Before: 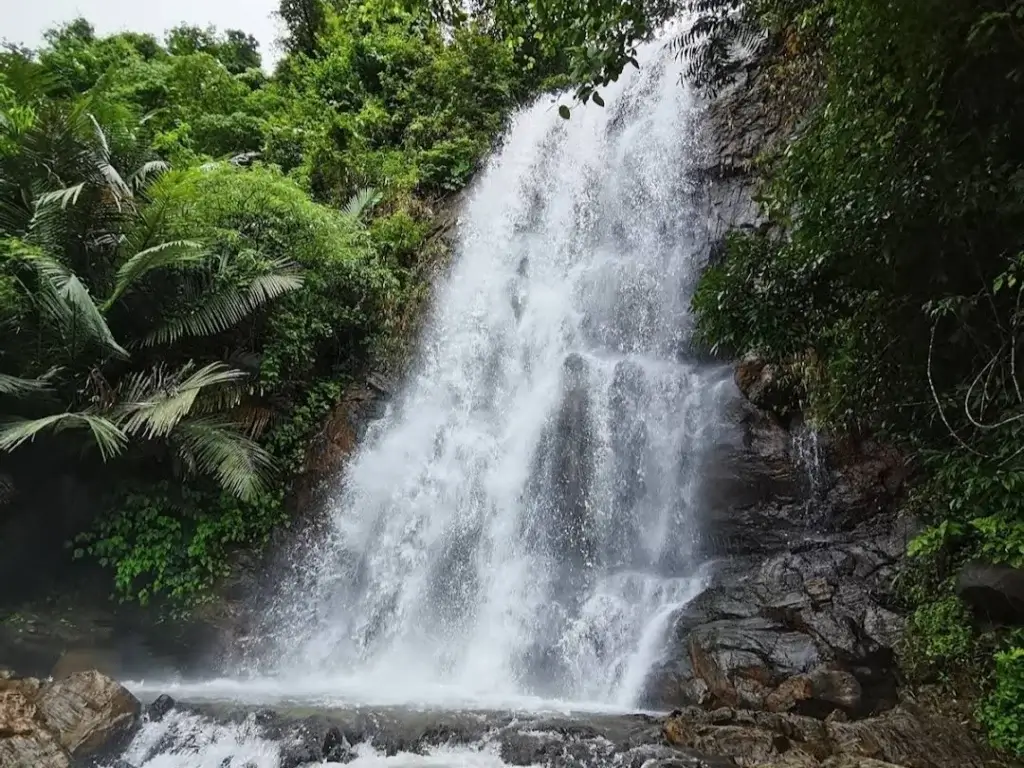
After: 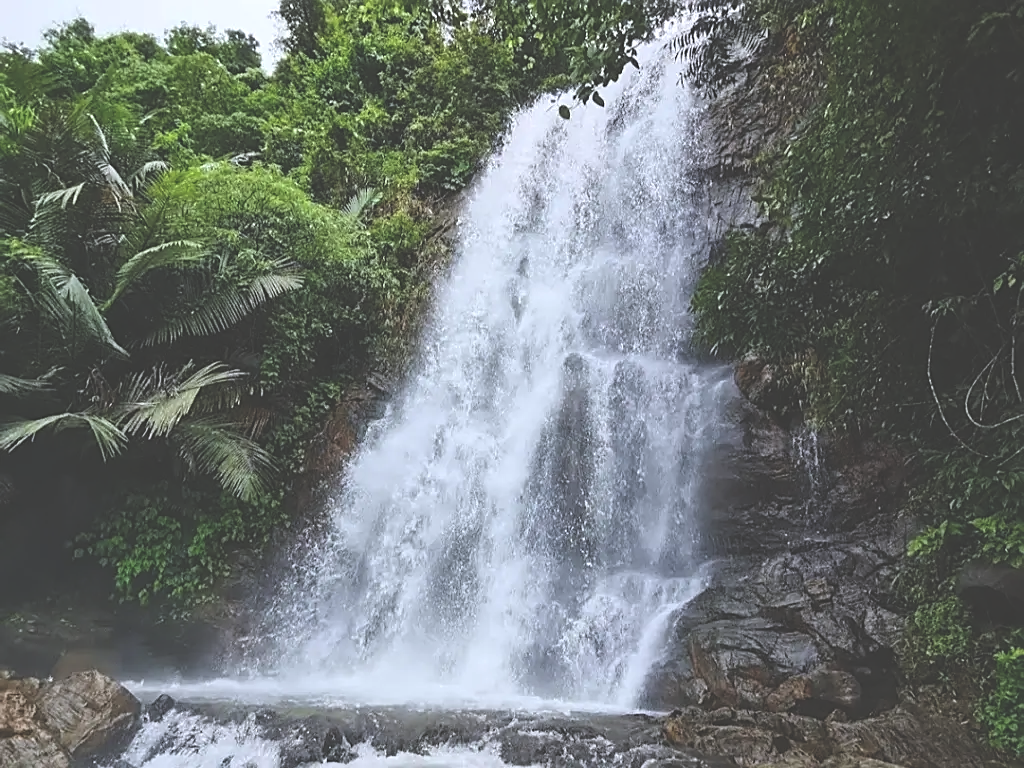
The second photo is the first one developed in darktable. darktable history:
sharpen: on, module defaults
white balance: red 0.984, blue 1.059
exposure: black level correction -0.041, exposure 0.064 EV, compensate highlight preservation false
